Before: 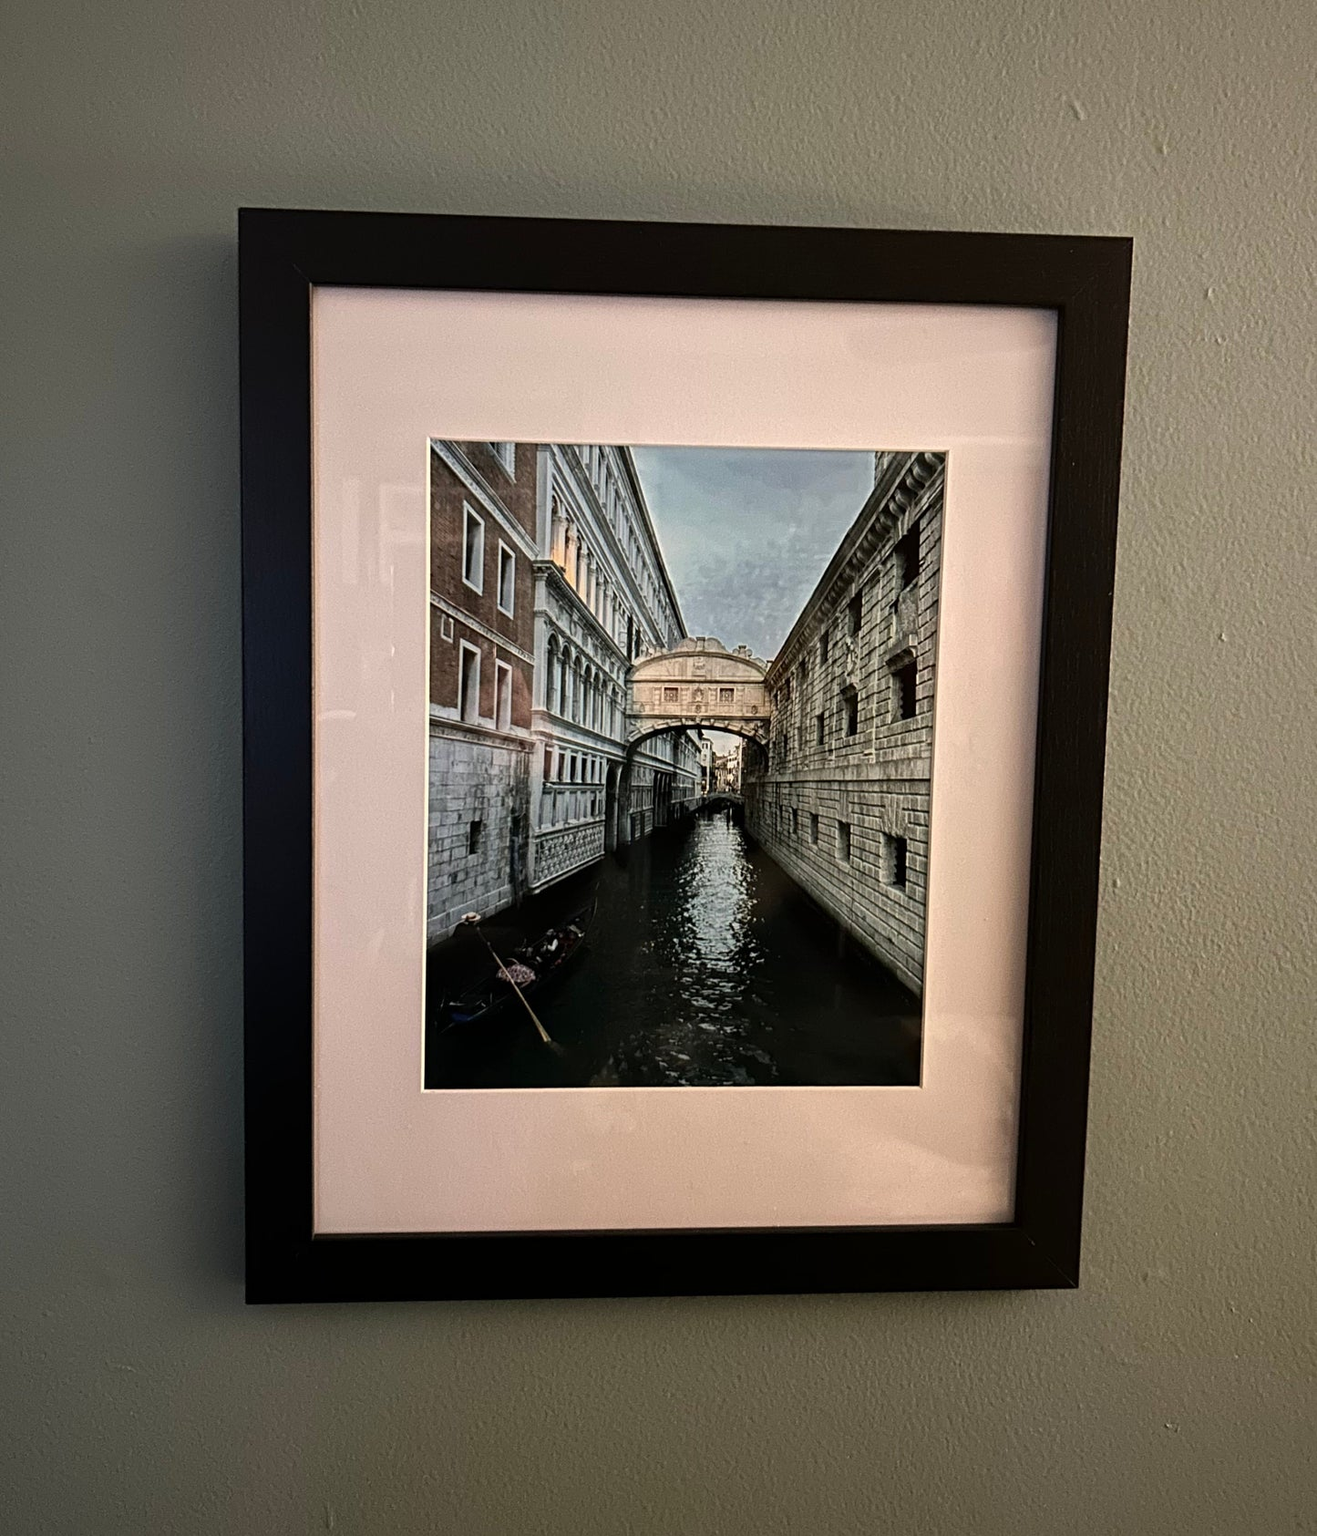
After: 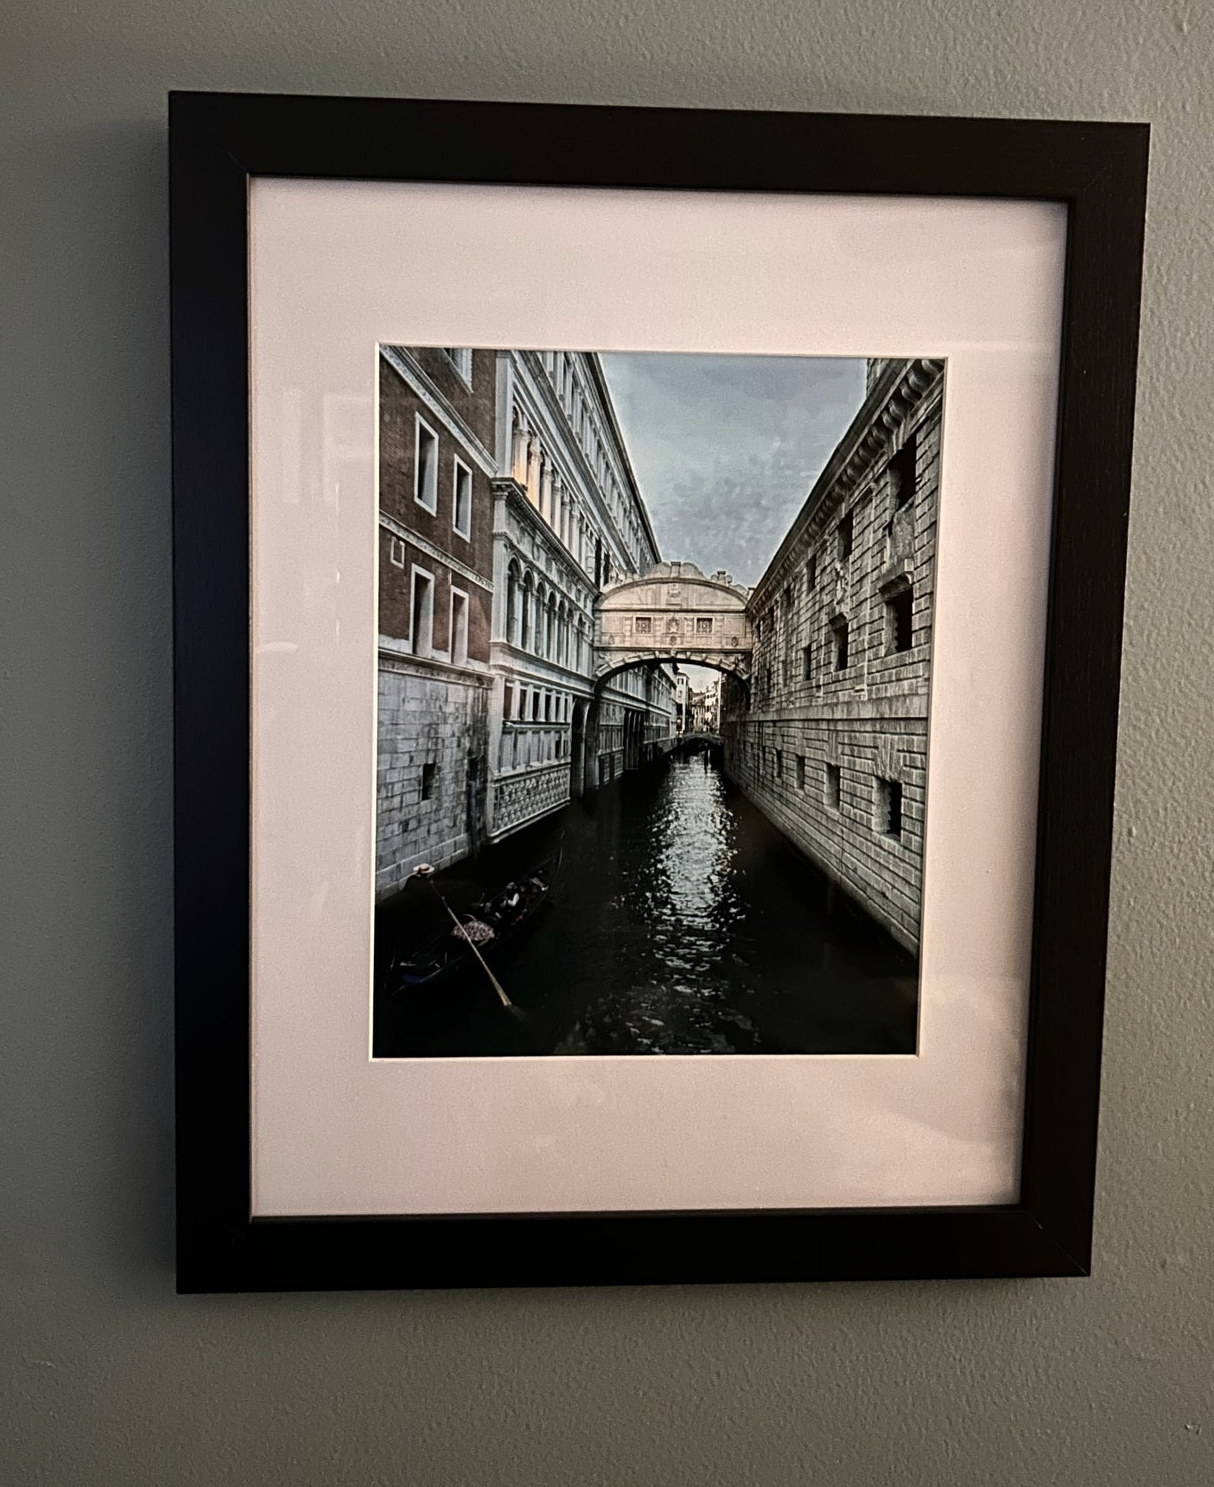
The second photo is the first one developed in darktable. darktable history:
crop: left 6.446%, top 8.188%, right 9.538%, bottom 3.548%
contrast brightness saturation: contrast 0.1, saturation -0.3
